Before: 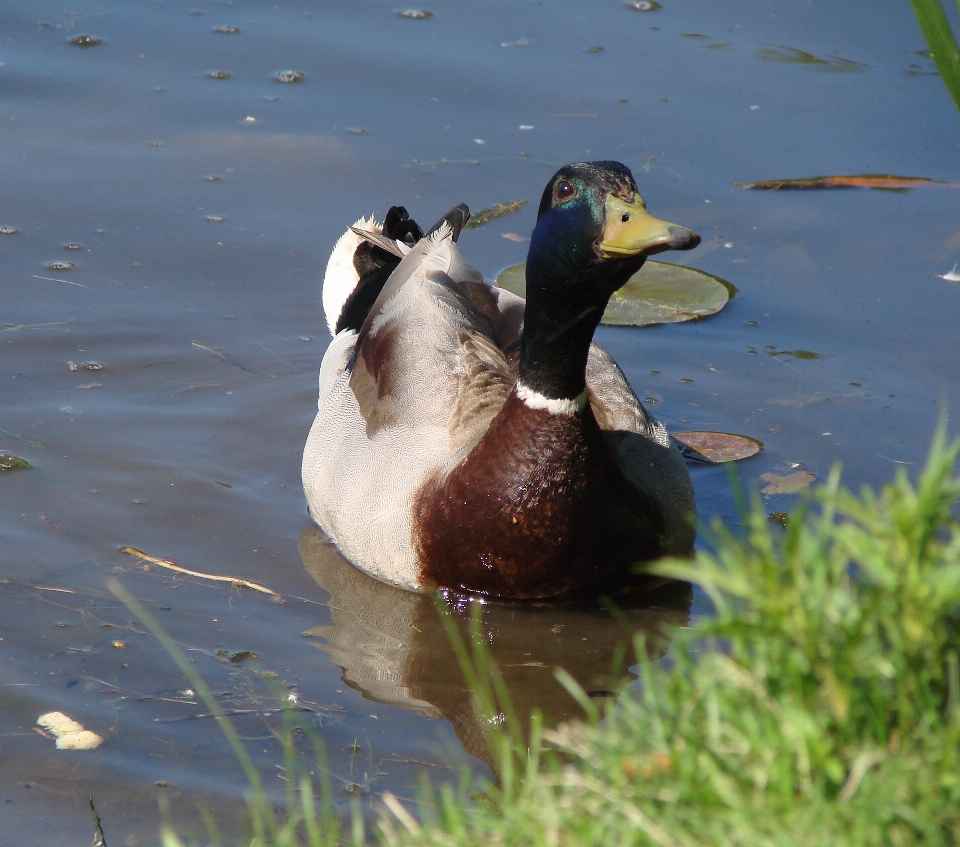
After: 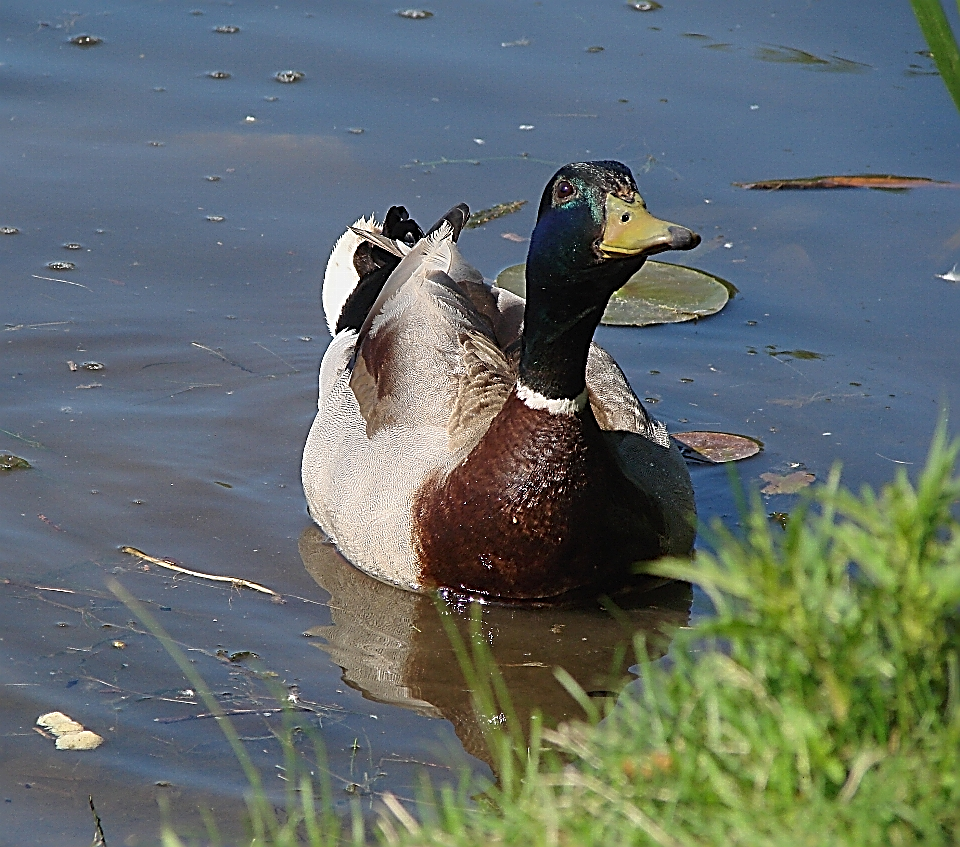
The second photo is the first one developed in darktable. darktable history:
sharpen: amount 1.985
shadows and highlights: shadows 24.95, white point adjustment -2.98, highlights -30.09
